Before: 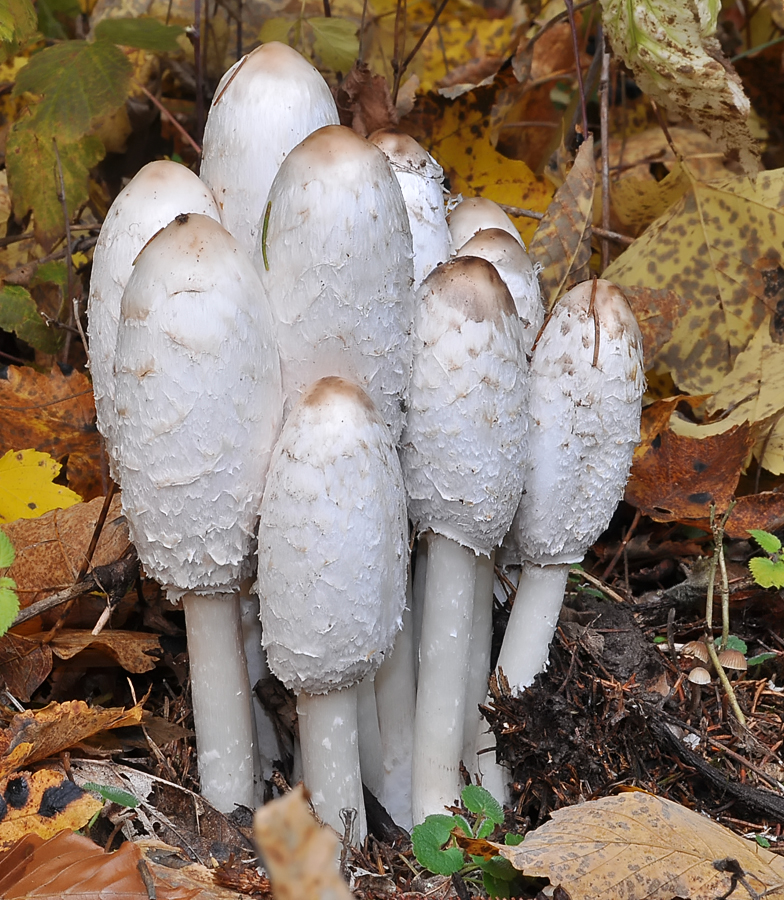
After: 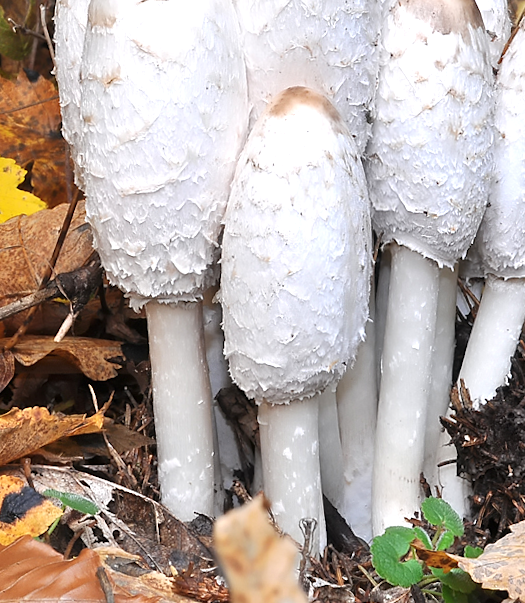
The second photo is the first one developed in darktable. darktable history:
exposure: exposure 0.669 EV, compensate highlight preservation false
crop and rotate: angle -0.82°, left 3.85%, top 31.828%, right 27.992%
color zones: curves: ch1 [(0.077, 0.436) (0.25, 0.5) (0.75, 0.5)]
